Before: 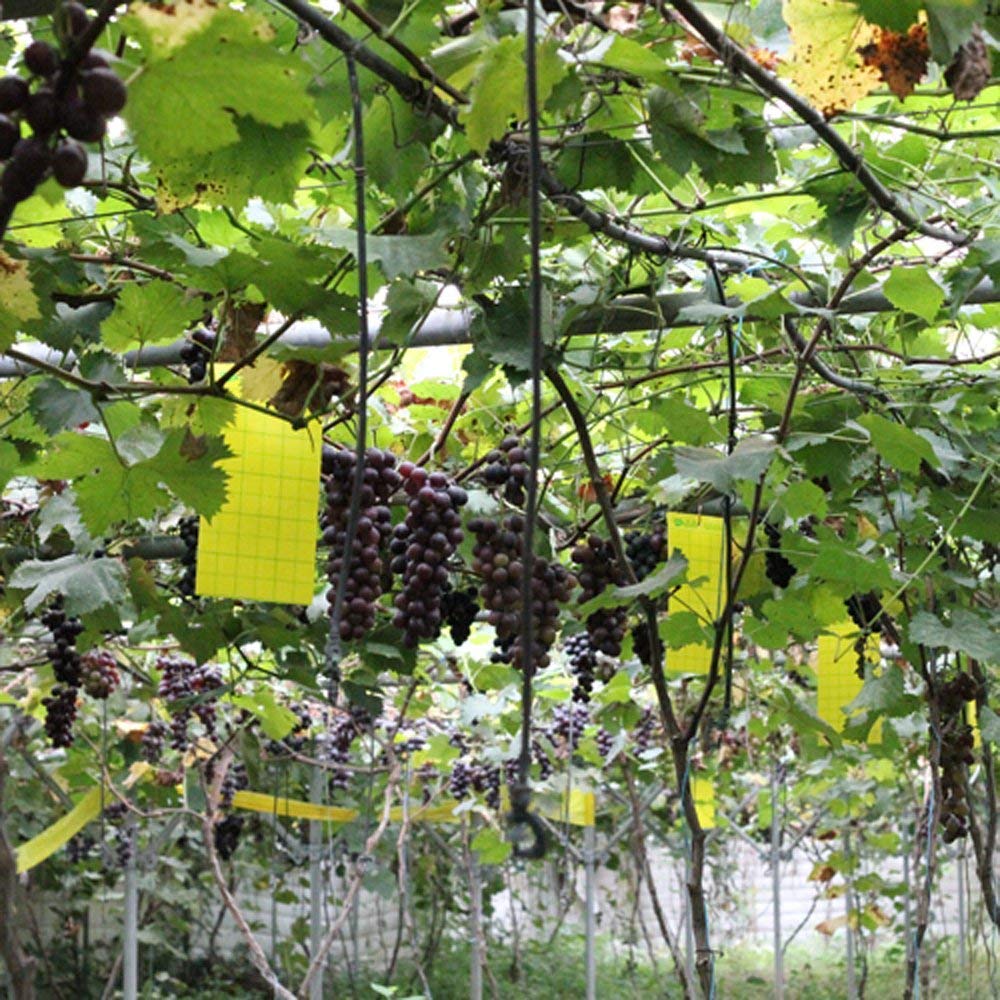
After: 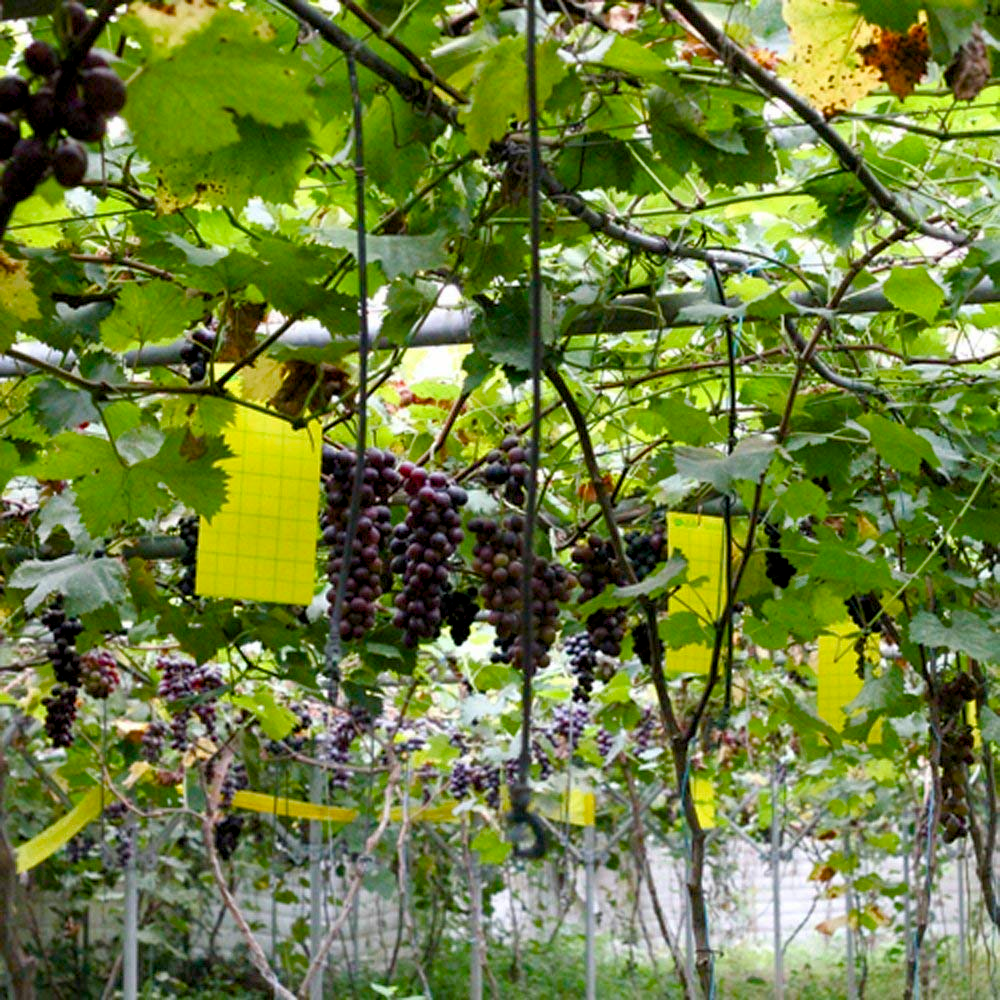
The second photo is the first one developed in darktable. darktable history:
color balance rgb: global offset › luminance -0.485%, perceptual saturation grading › global saturation 27.878%, perceptual saturation grading › highlights -25.73%, perceptual saturation grading › mid-tones 25.011%, perceptual saturation grading › shadows 49.563%, global vibrance 14.189%
